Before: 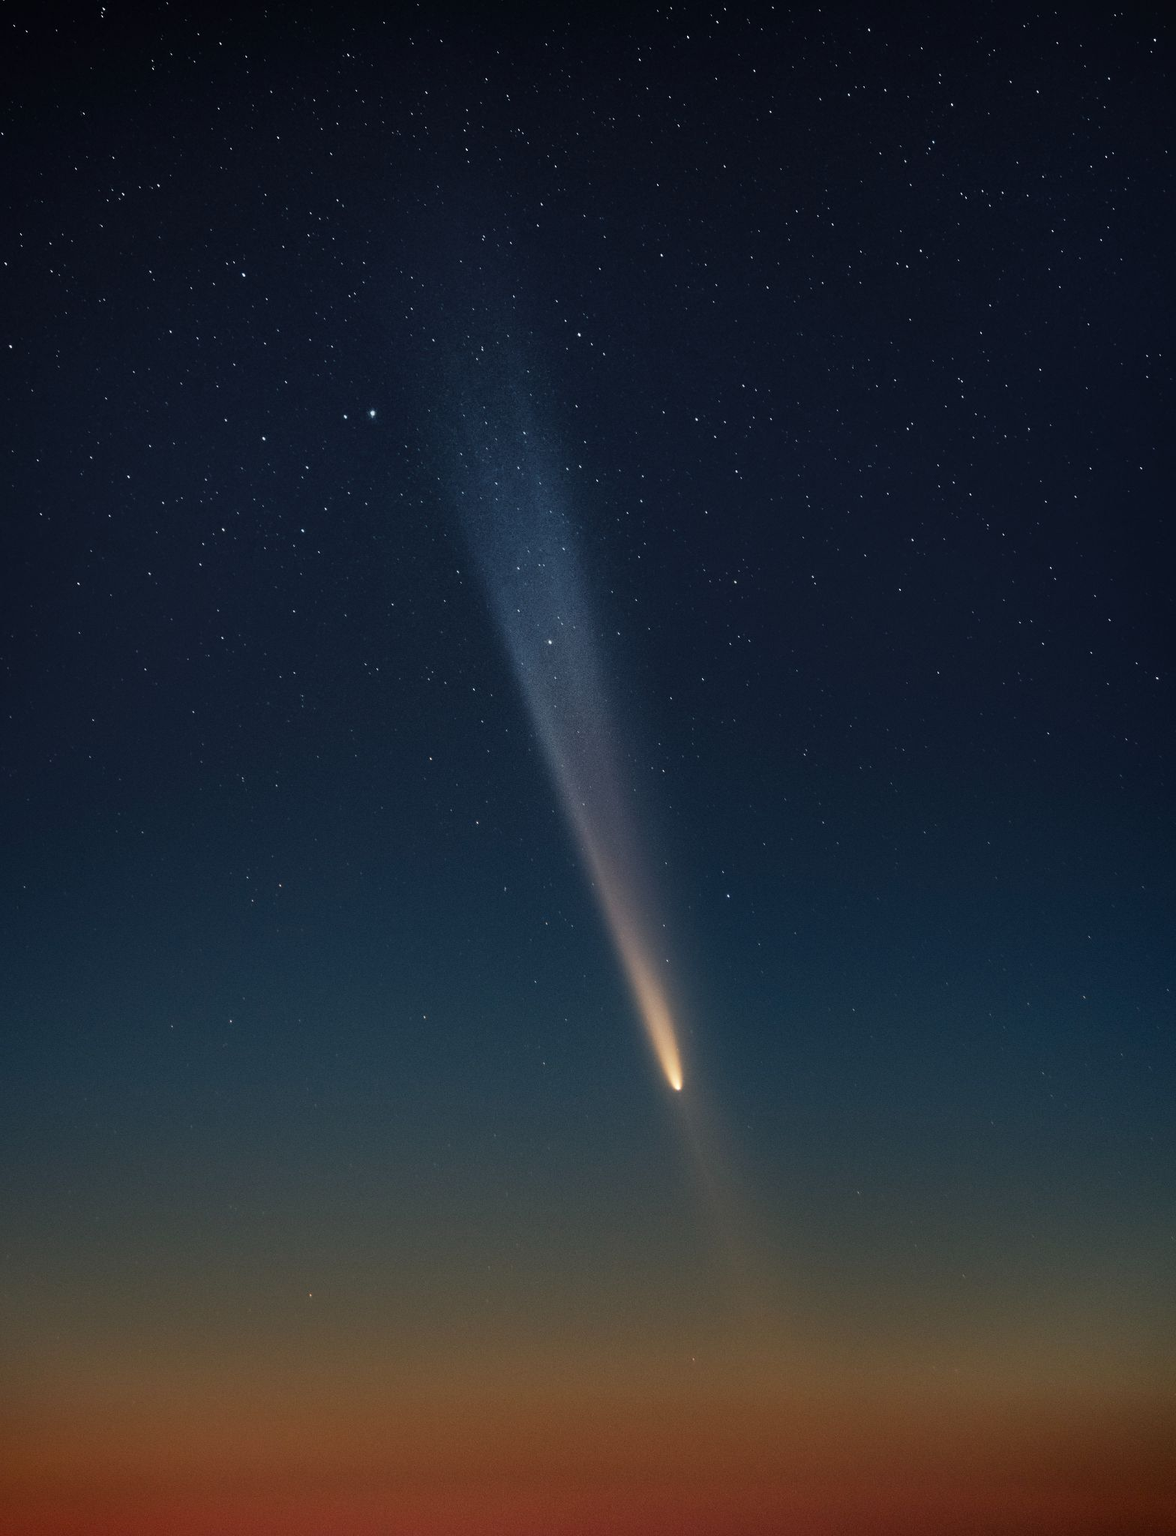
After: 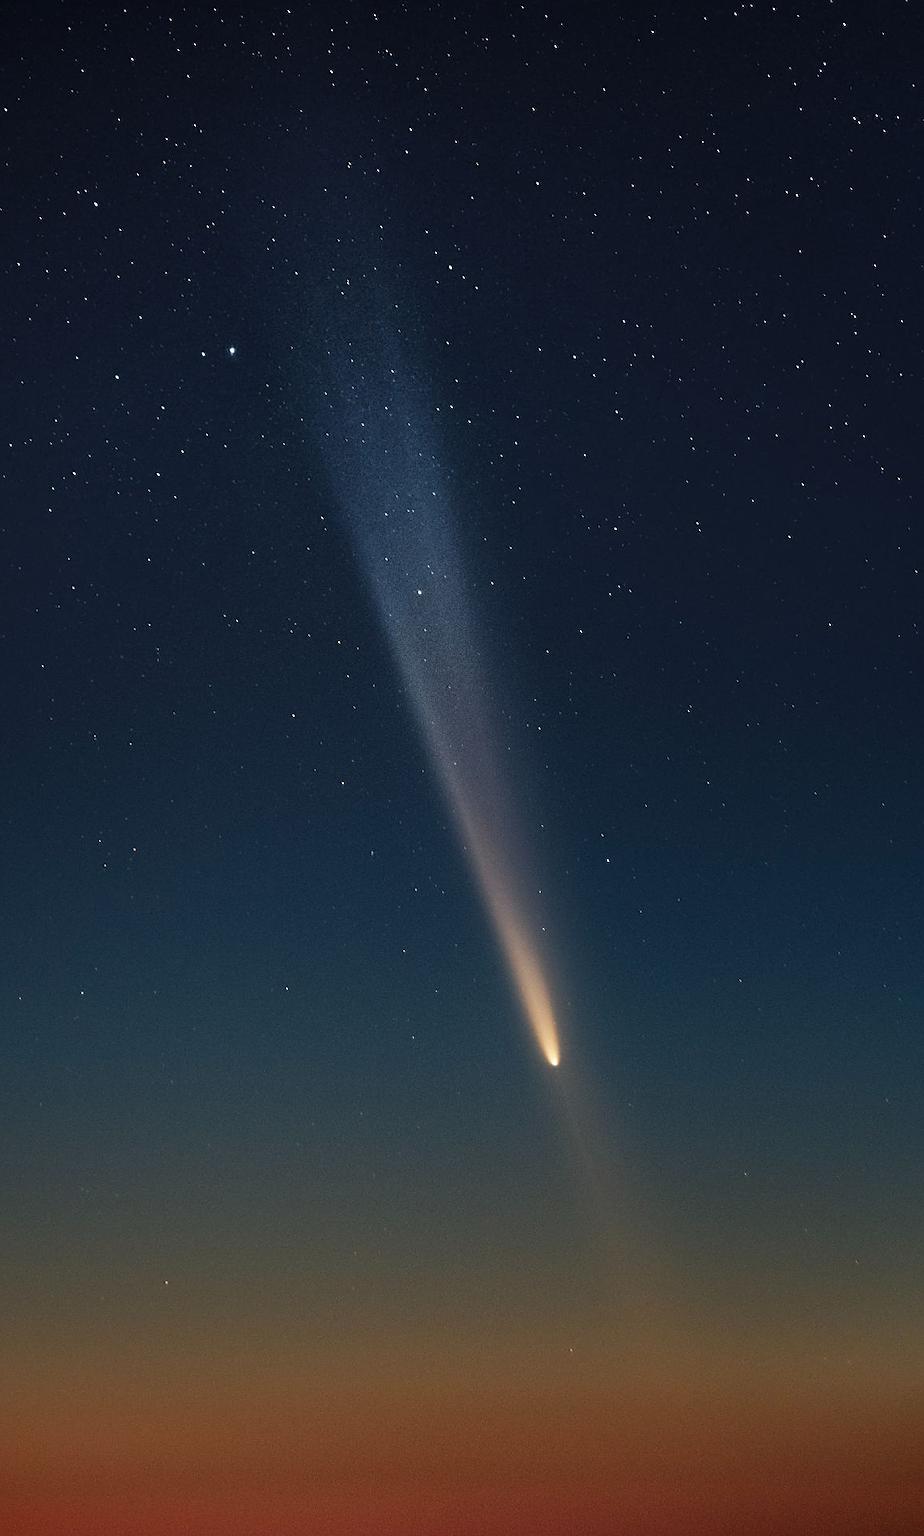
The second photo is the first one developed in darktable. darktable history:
sharpen: on, module defaults
crop and rotate: left 13.024%, top 5.339%, right 12.561%
